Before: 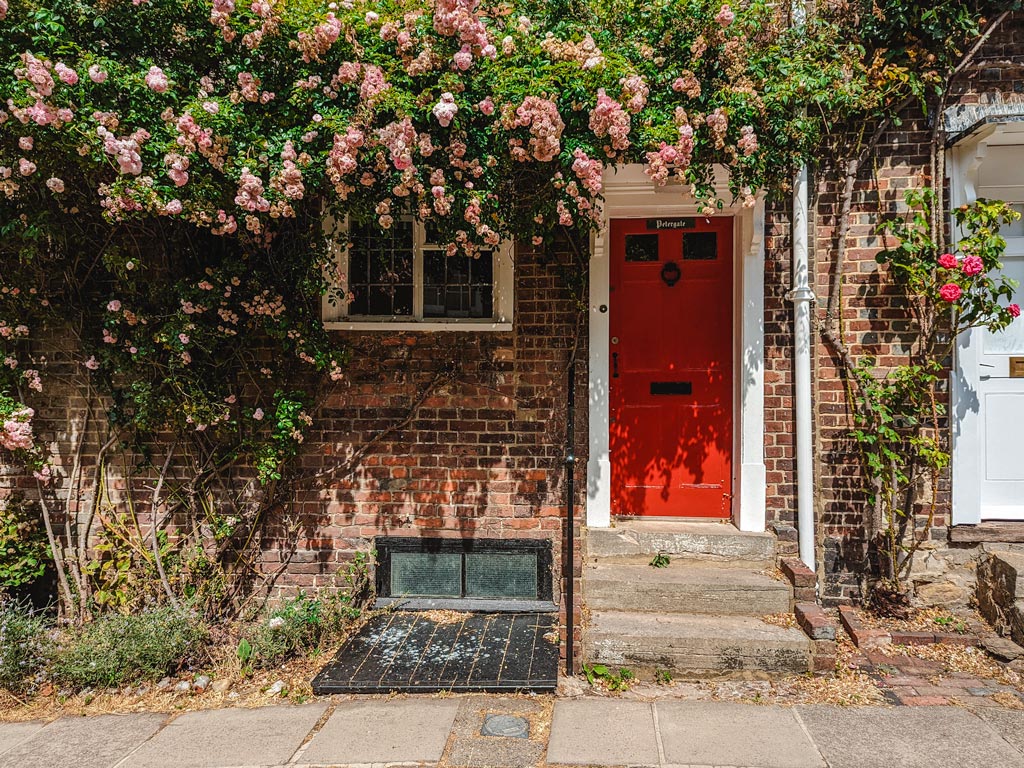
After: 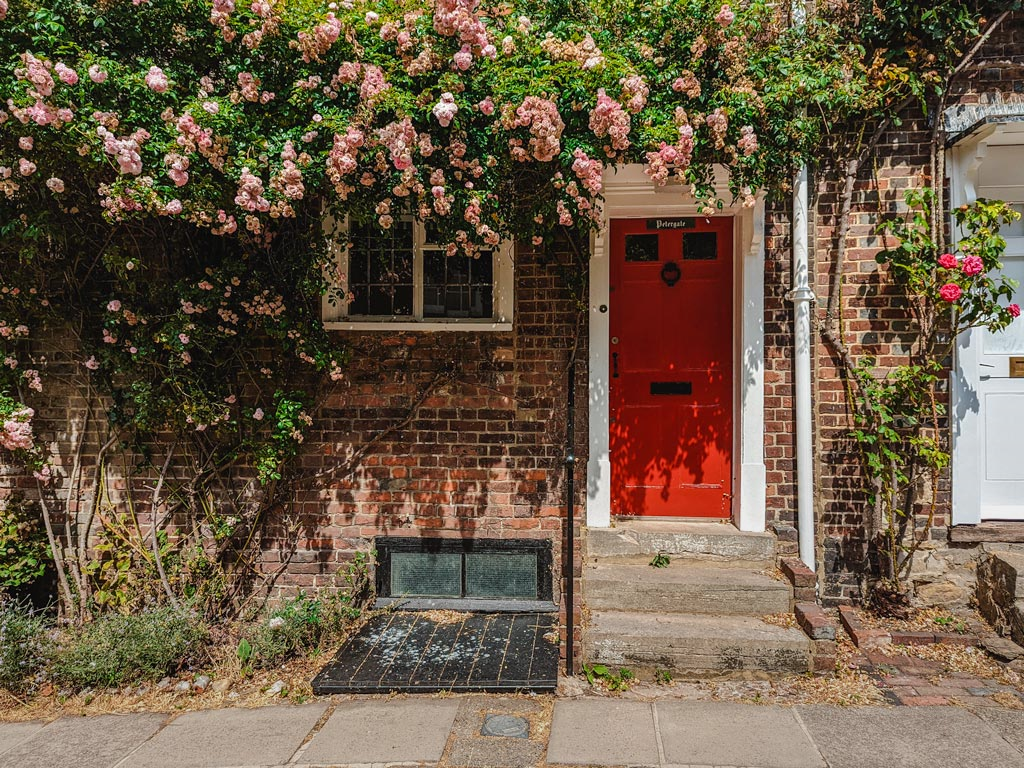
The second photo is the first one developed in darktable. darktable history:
graduated density: rotation -180°, offset 27.42
